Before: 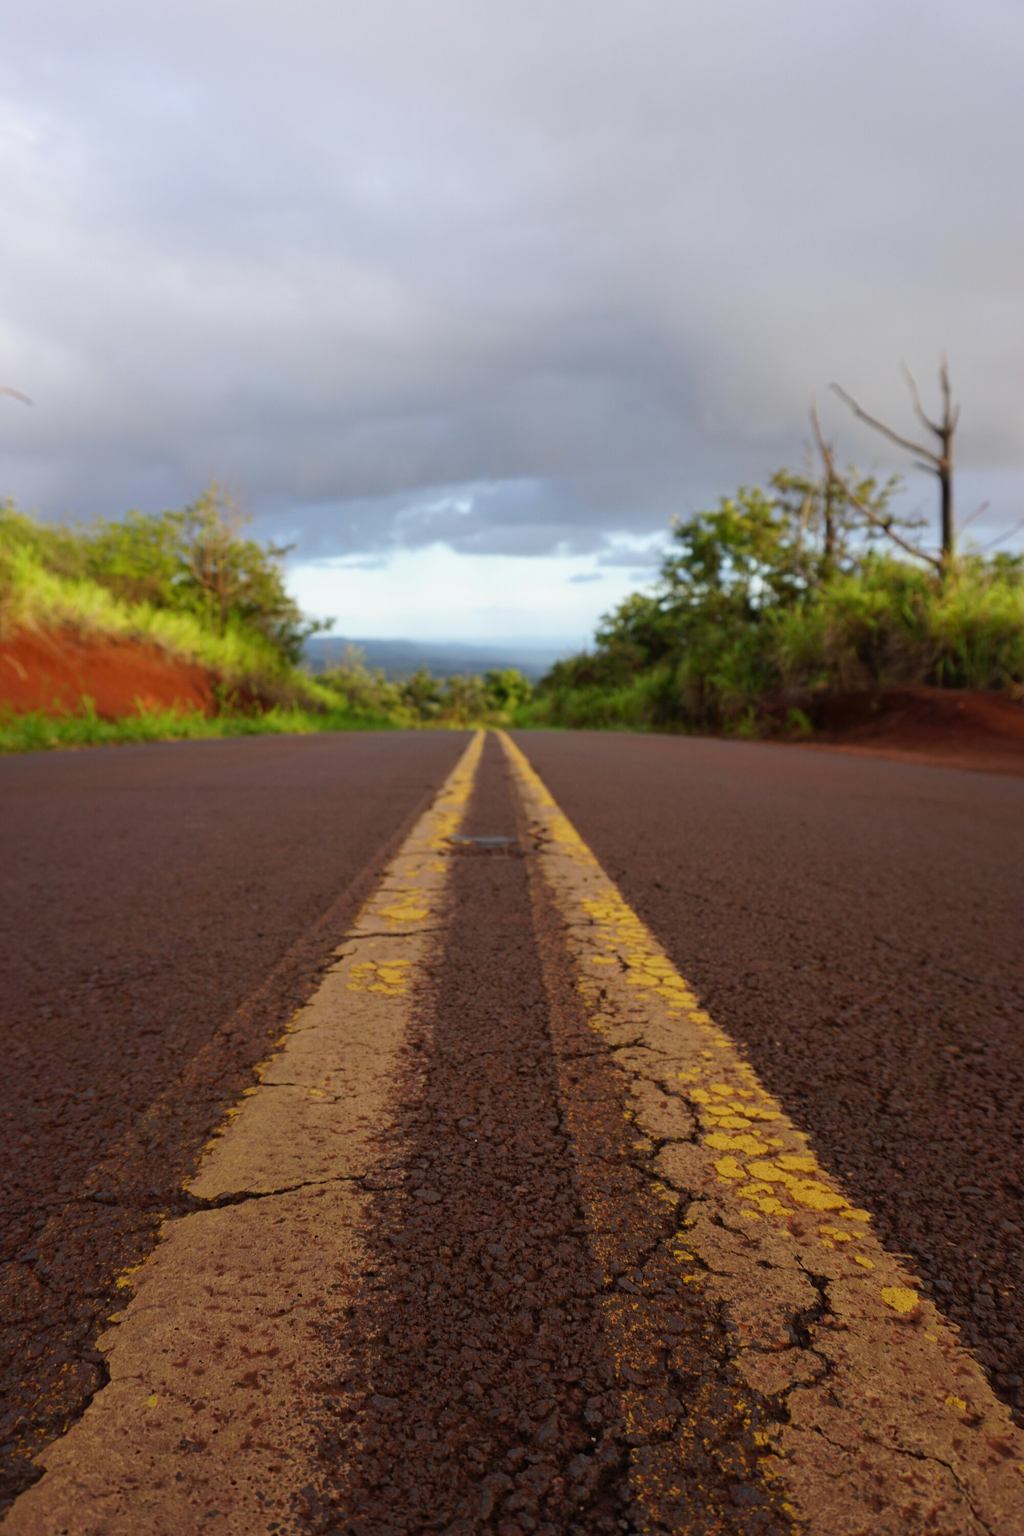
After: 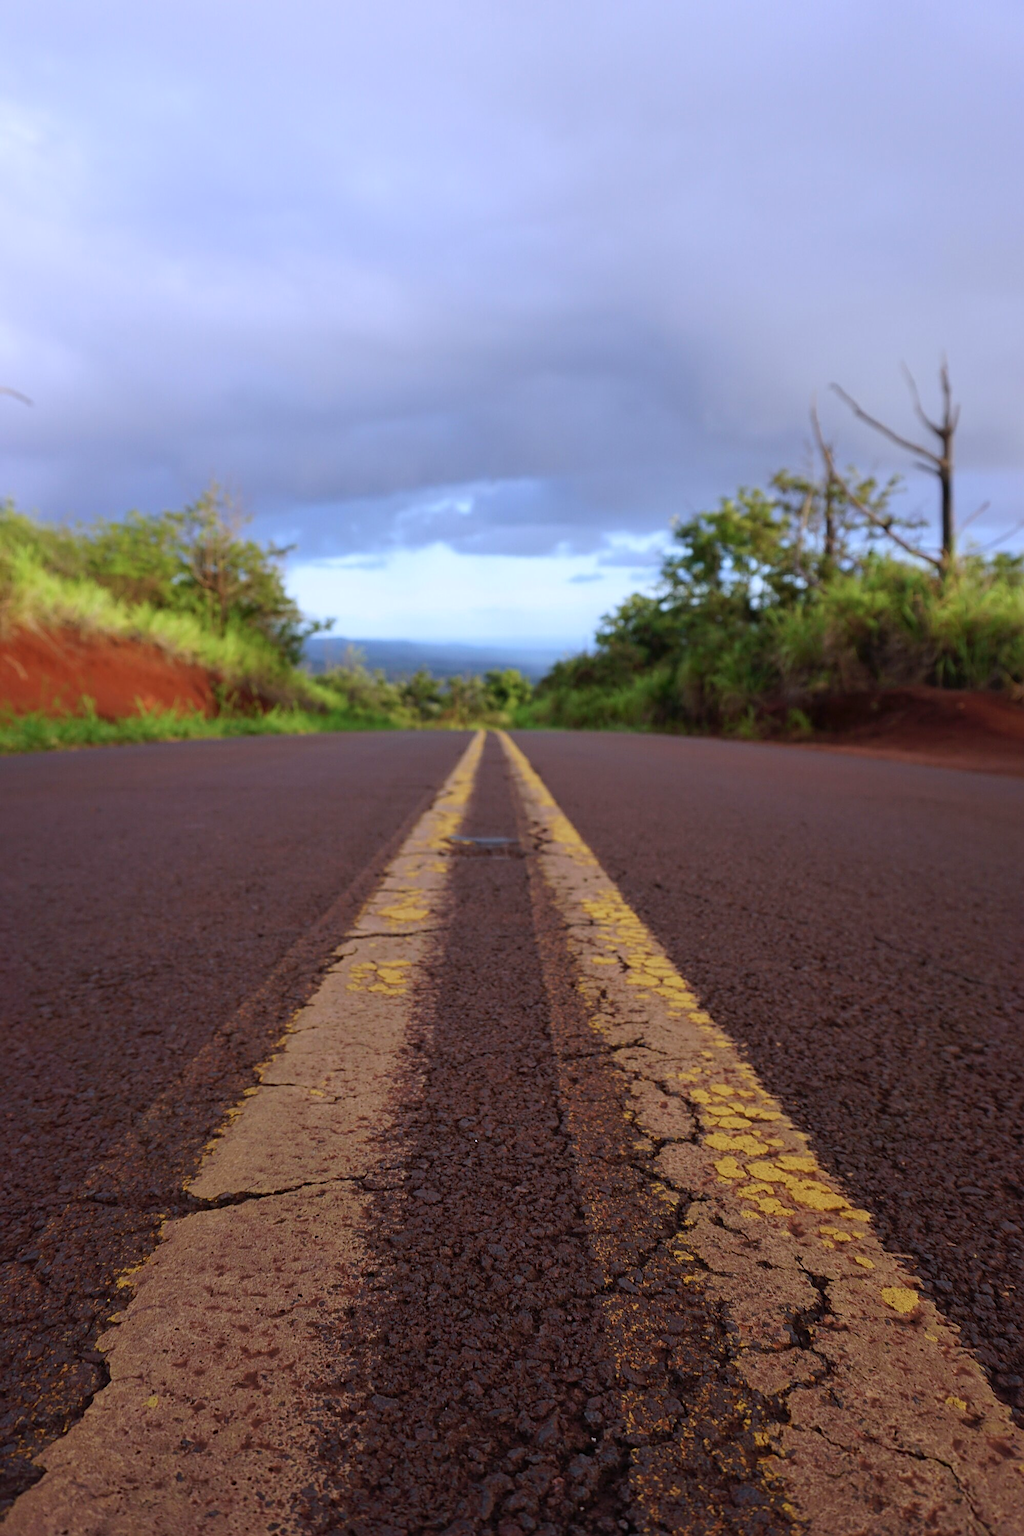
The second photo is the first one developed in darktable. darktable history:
color calibration: illuminant as shot in camera, x 0.377, y 0.392, temperature 4169.3 K, saturation algorithm version 1 (2020)
sharpen: on, module defaults
